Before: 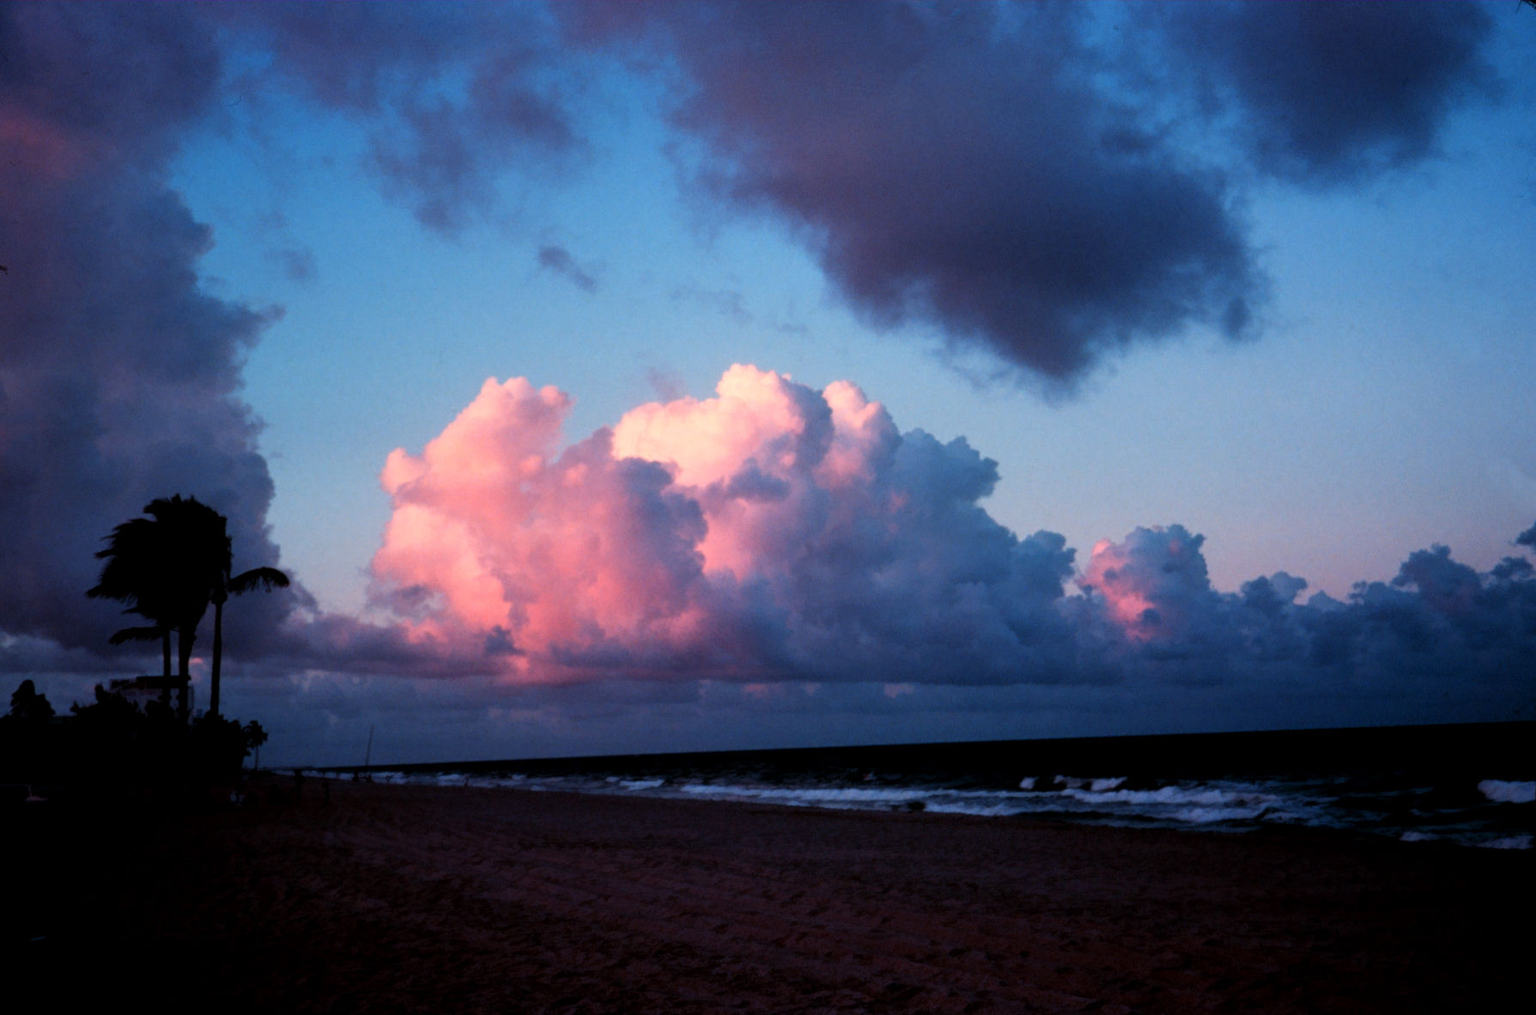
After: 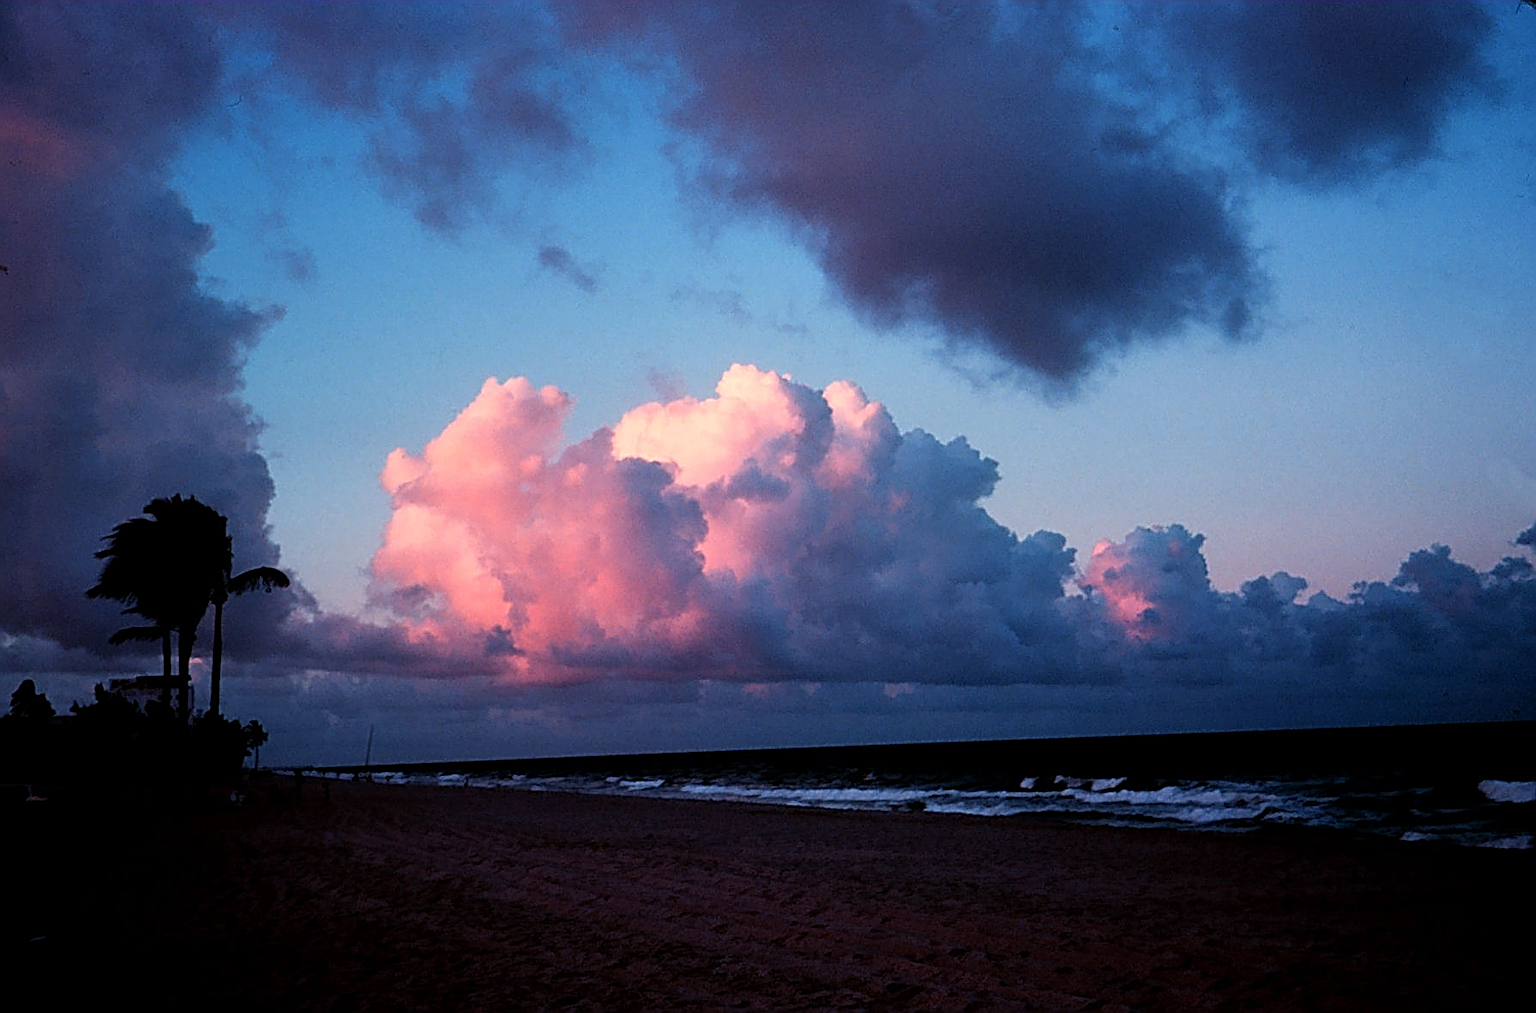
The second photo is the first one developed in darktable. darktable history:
crop: bottom 0.071%
sharpen: amount 2
